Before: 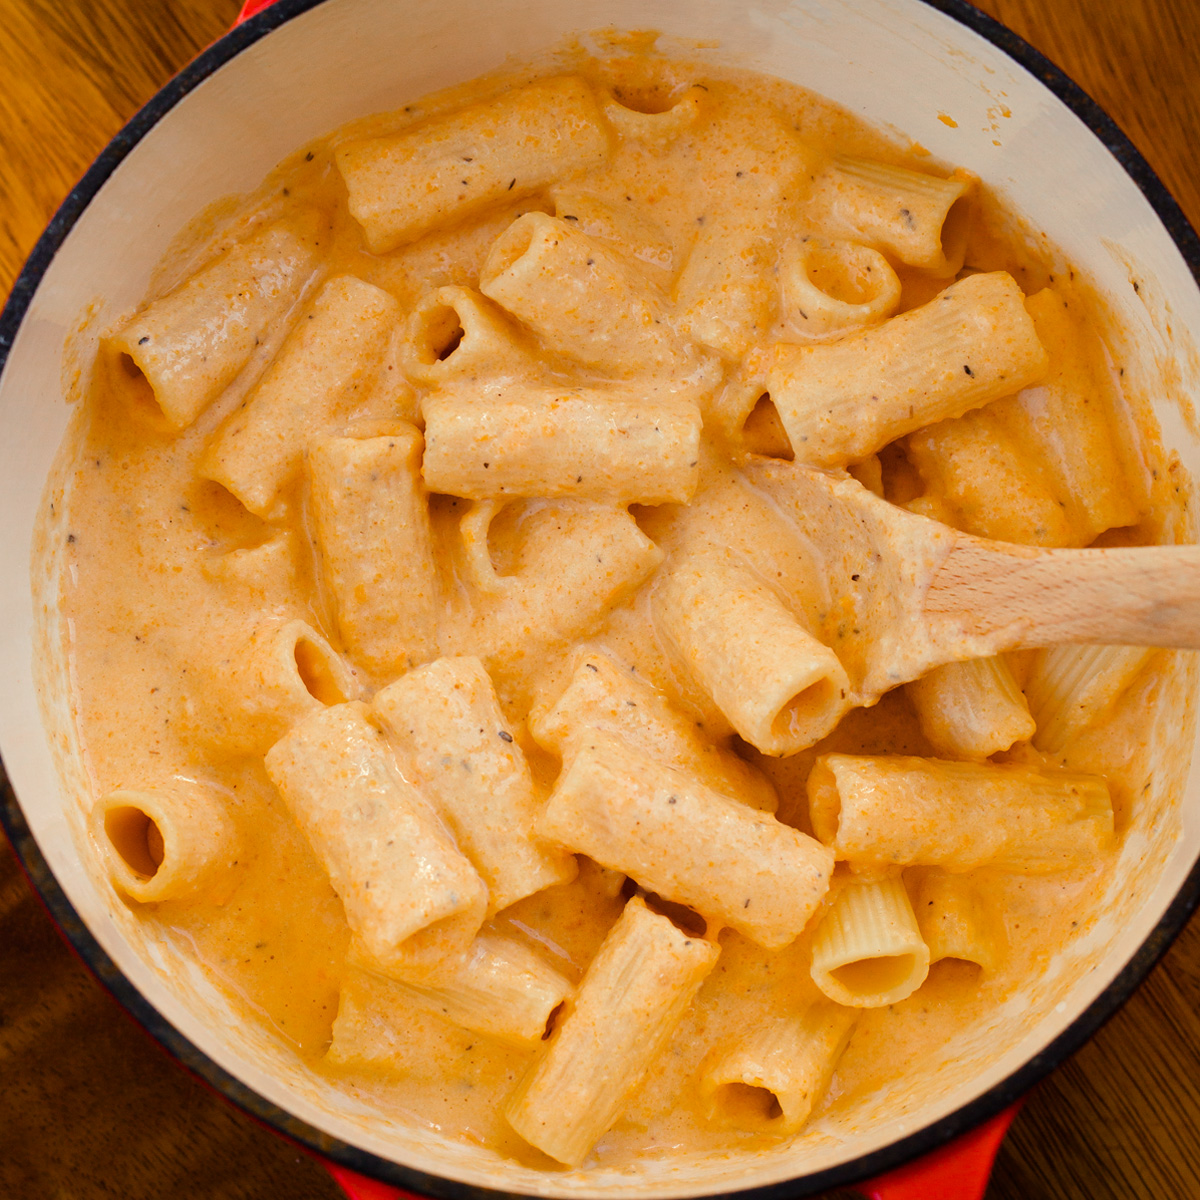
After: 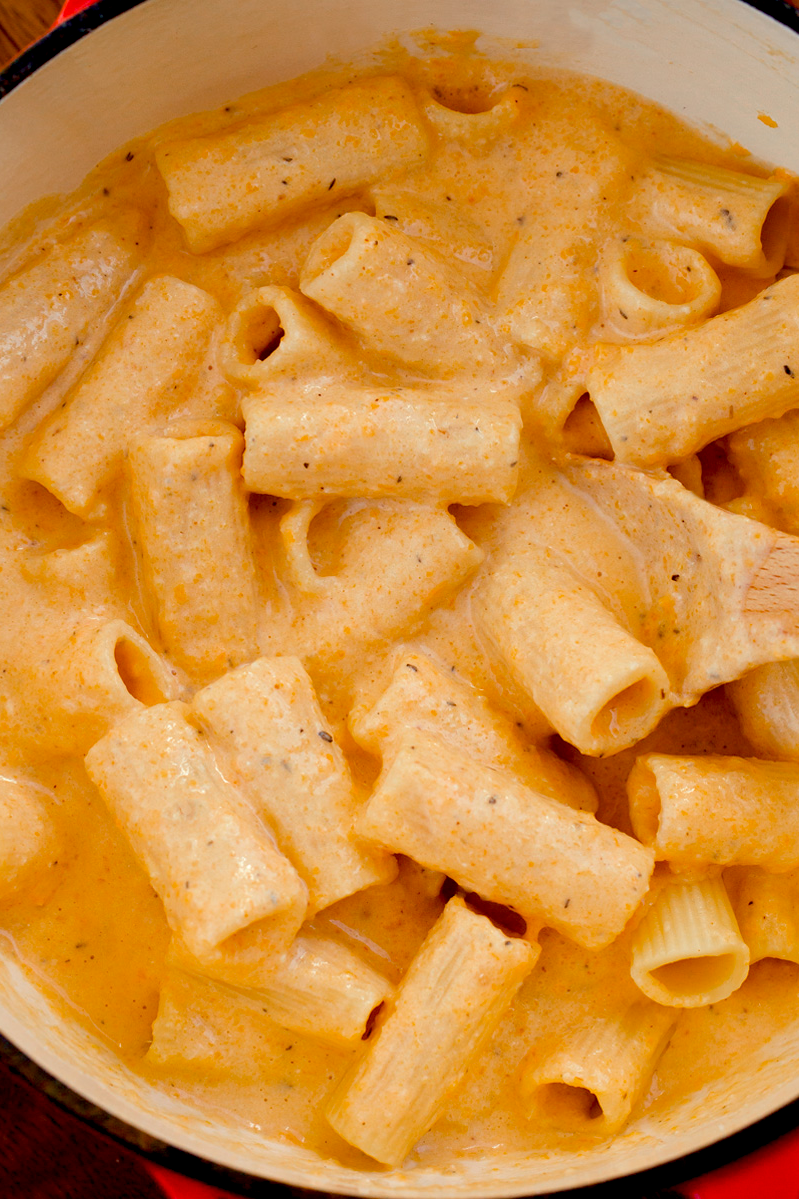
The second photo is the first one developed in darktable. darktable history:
crop and rotate: left 15.055%, right 18.289%
exposure: black level correction 0.017, exposure -0.007 EV, compensate highlight preservation false
